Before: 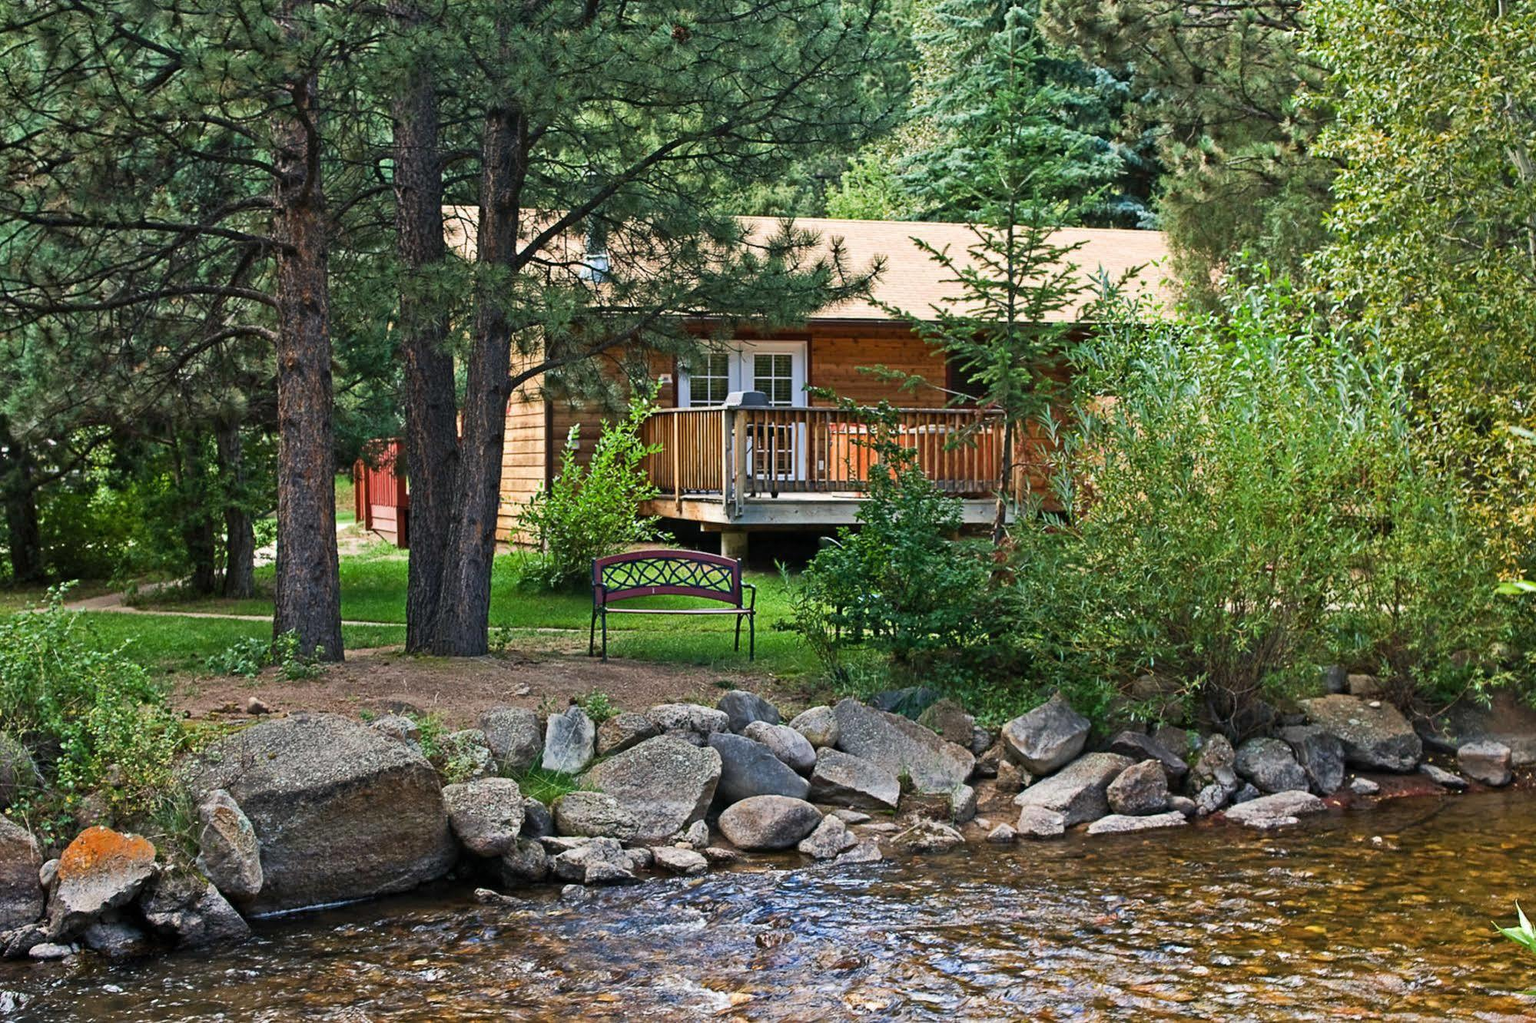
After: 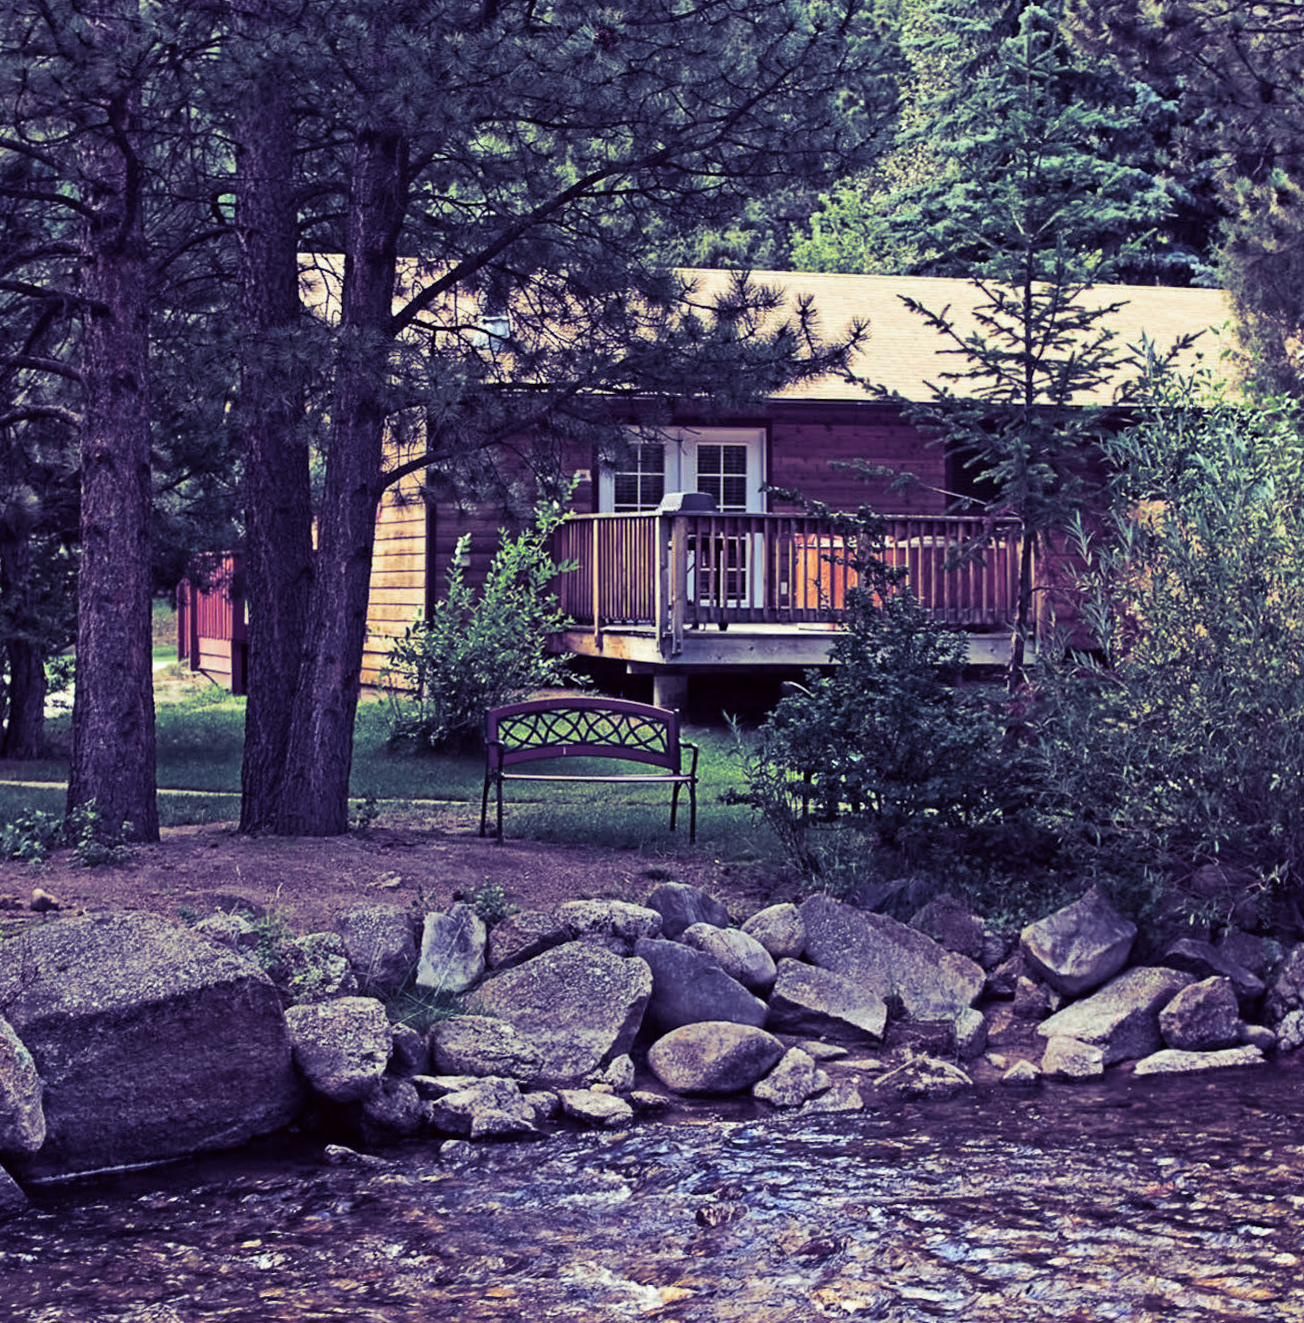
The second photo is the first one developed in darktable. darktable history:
rotate and perspective: rotation 0.226°, lens shift (vertical) -0.042, crop left 0.023, crop right 0.982, crop top 0.006, crop bottom 0.994
crop and rotate: left 13.342%, right 19.991%
color correction: highlights a* -7.23, highlights b* -0.161, shadows a* 20.08, shadows b* 11.73
split-toning: shadows › hue 242.67°, shadows › saturation 0.733, highlights › hue 45.33°, highlights › saturation 0.667, balance -53.304, compress 21.15%
